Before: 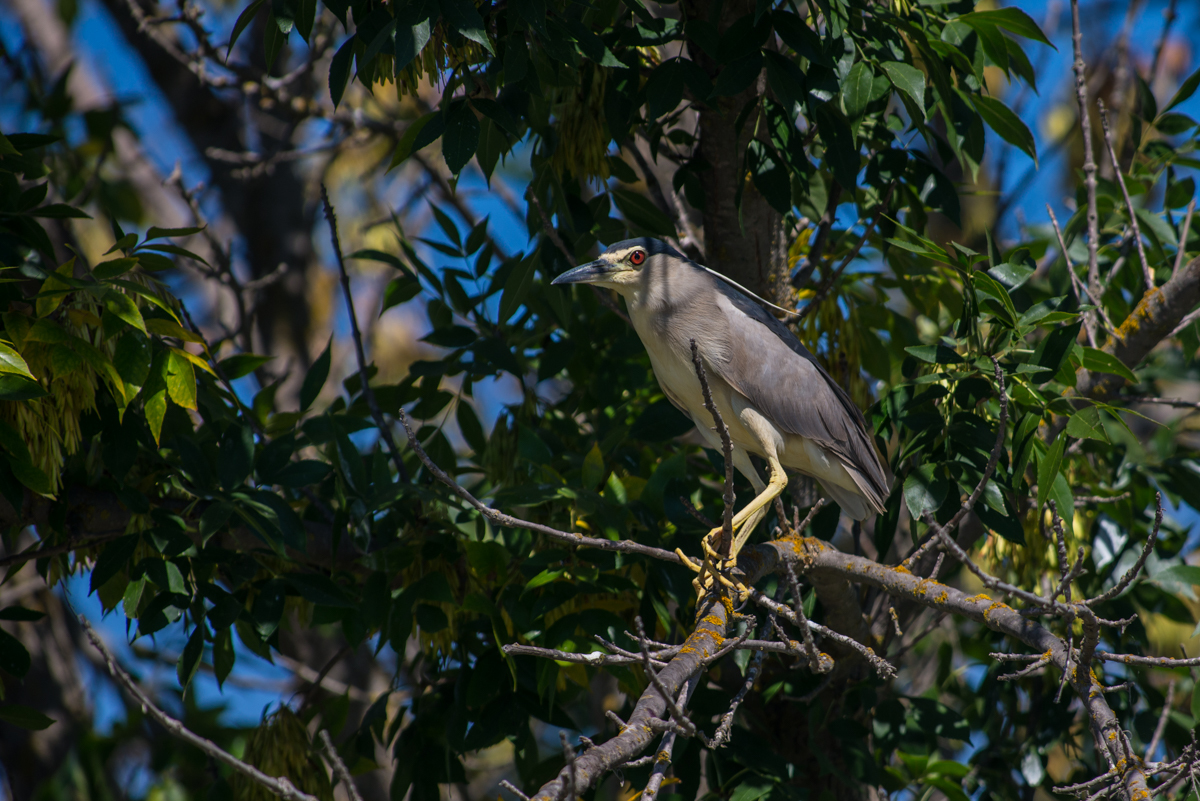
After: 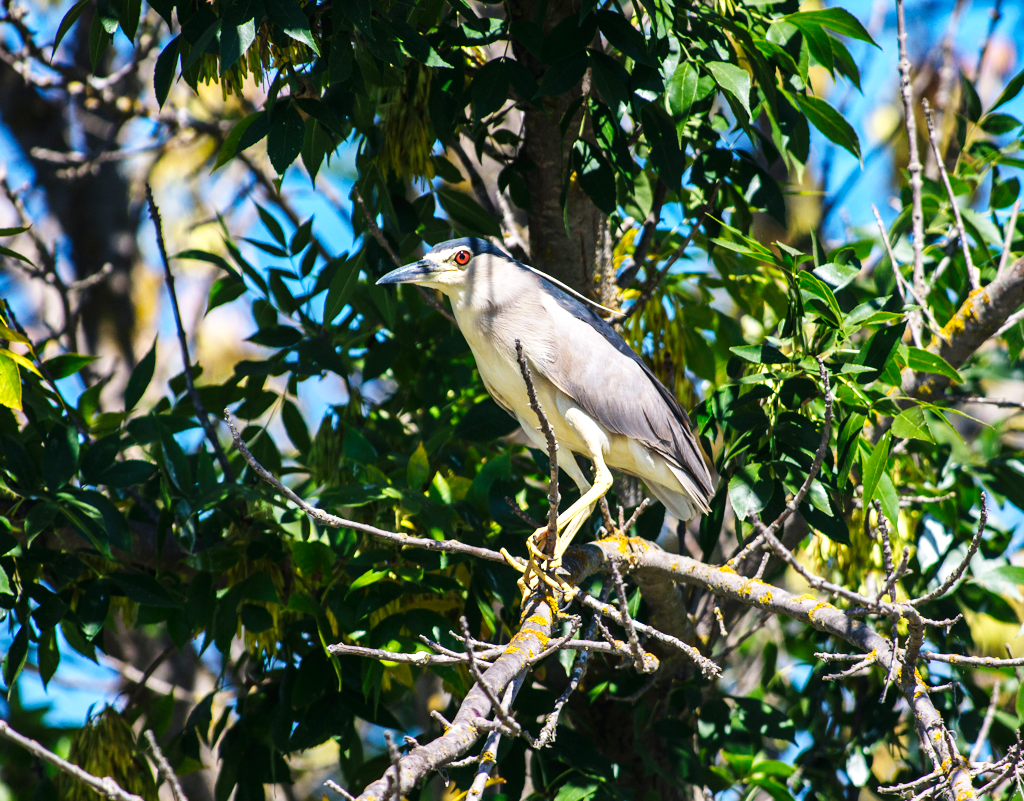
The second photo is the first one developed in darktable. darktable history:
base curve: curves: ch0 [(0, 0.003) (0.001, 0.002) (0.006, 0.004) (0.02, 0.022) (0.048, 0.086) (0.094, 0.234) (0.162, 0.431) (0.258, 0.629) (0.385, 0.8) (0.548, 0.918) (0.751, 0.988) (1, 1)], preserve colors none
crop and rotate: left 14.584%
exposure: black level correction 0, exposure 0.9 EV, compensate exposure bias true, compensate highlight preservation false
tone equalizer: on, module defaults
